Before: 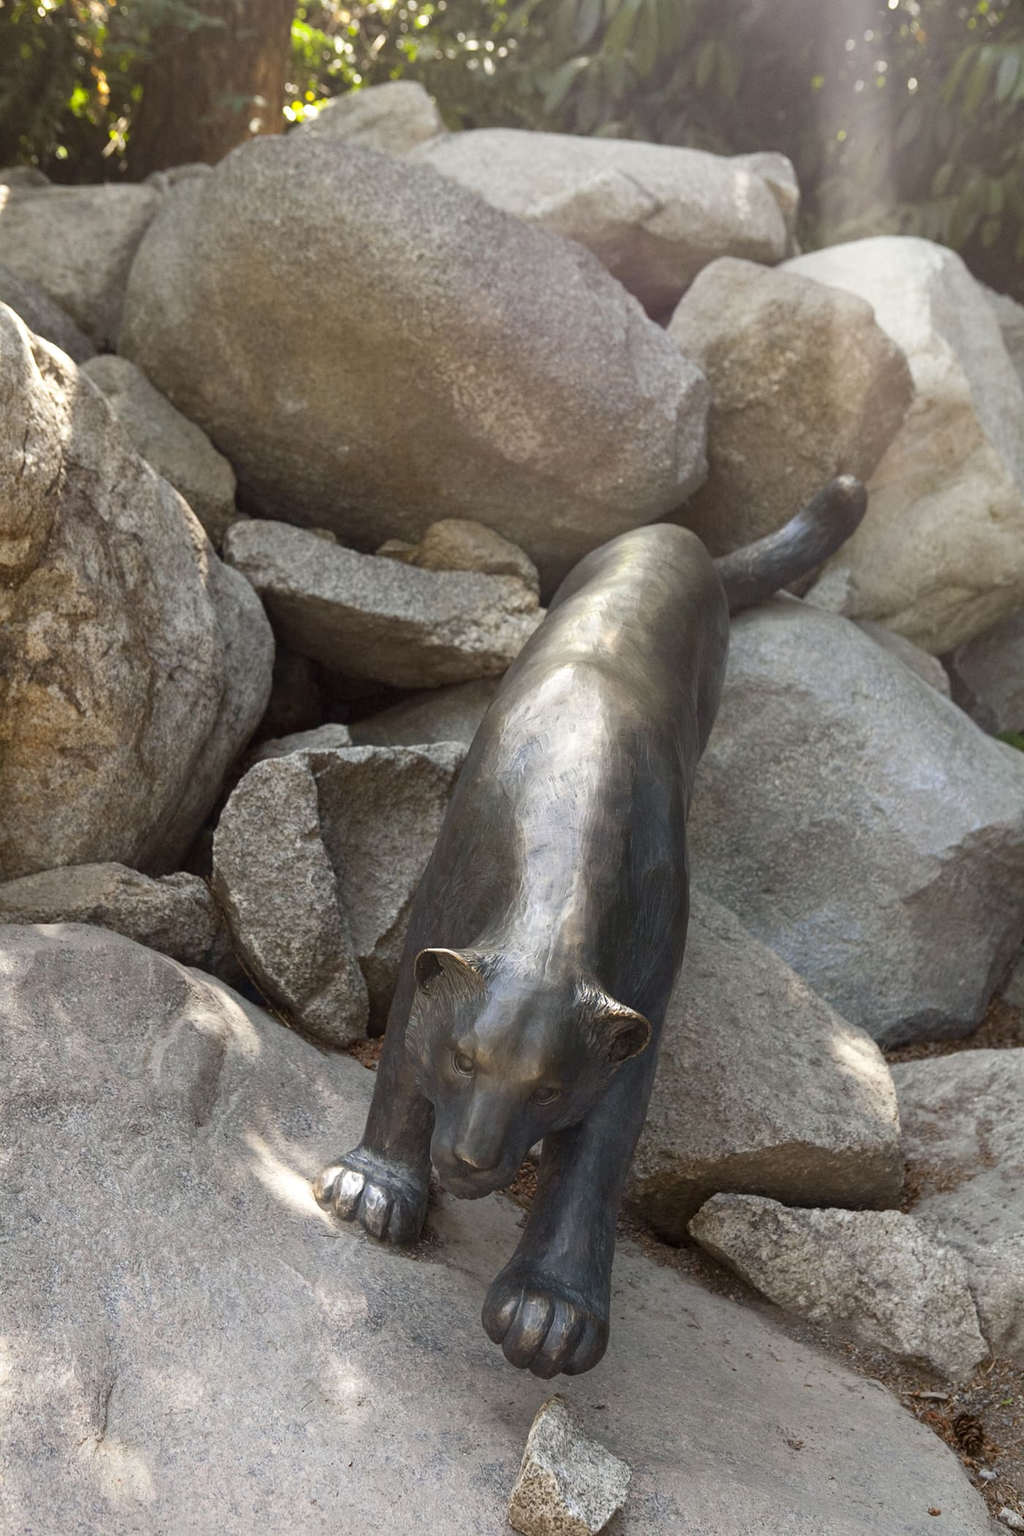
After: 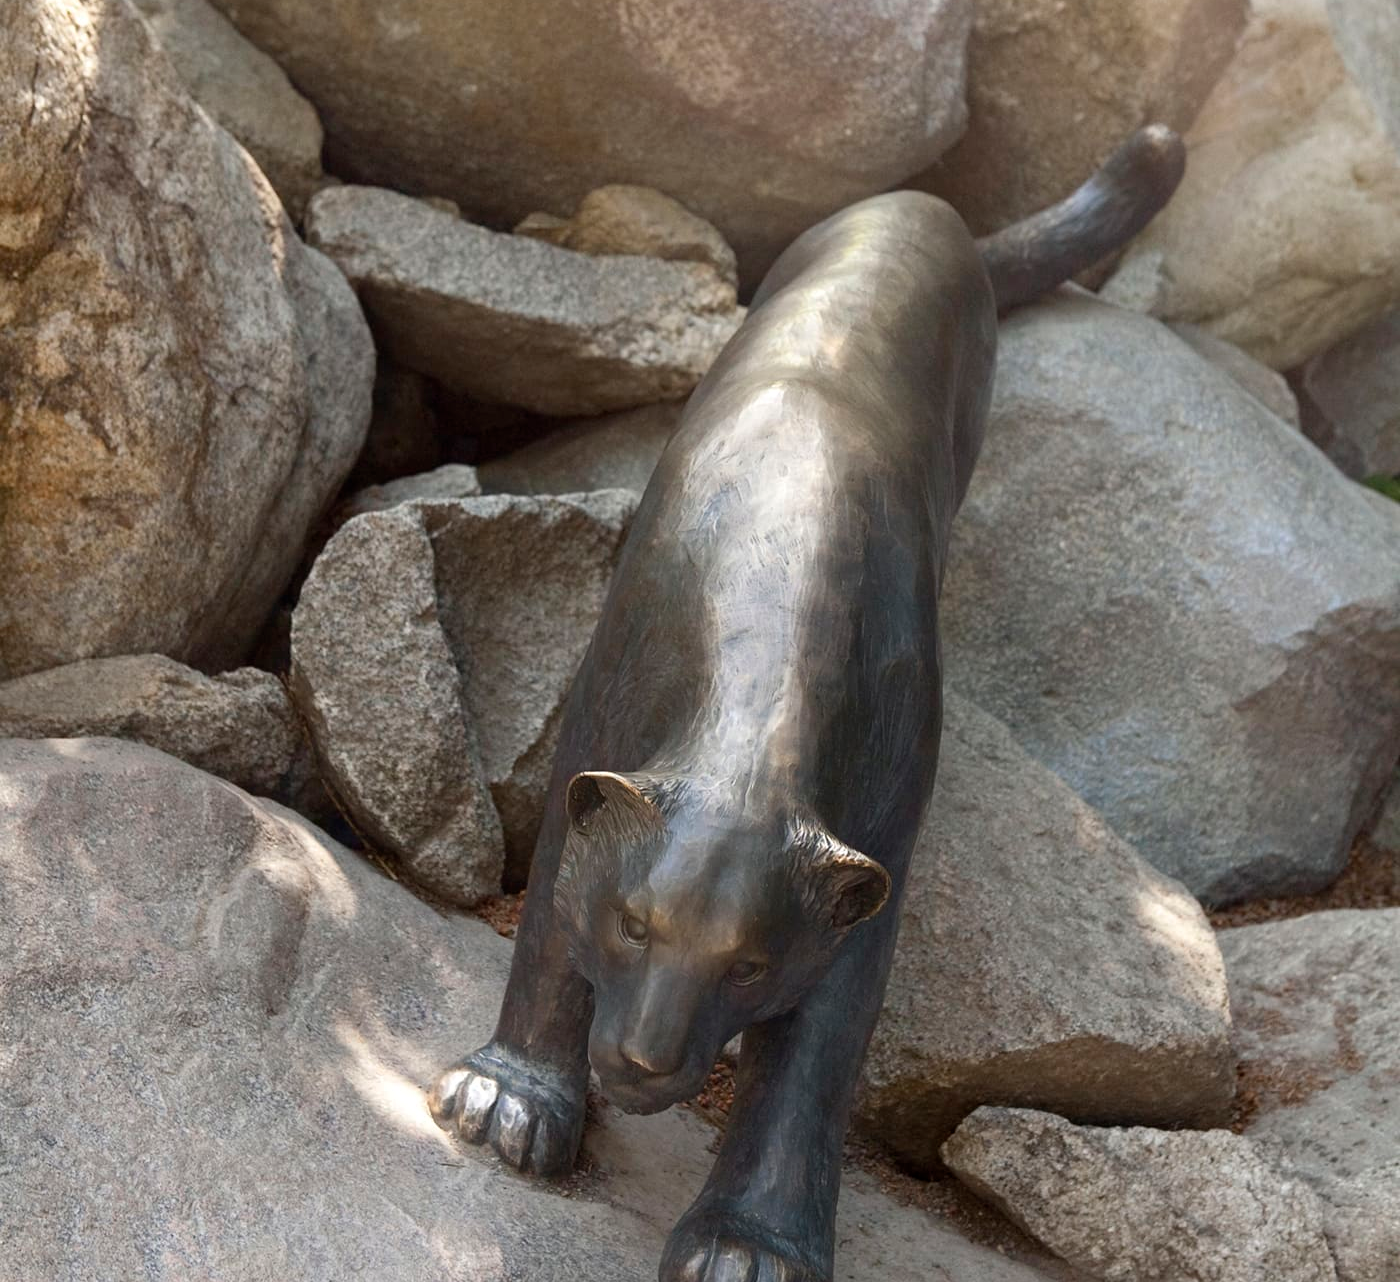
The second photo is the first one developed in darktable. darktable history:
crop and rotate: top 25.023%, bottom 13.929%
